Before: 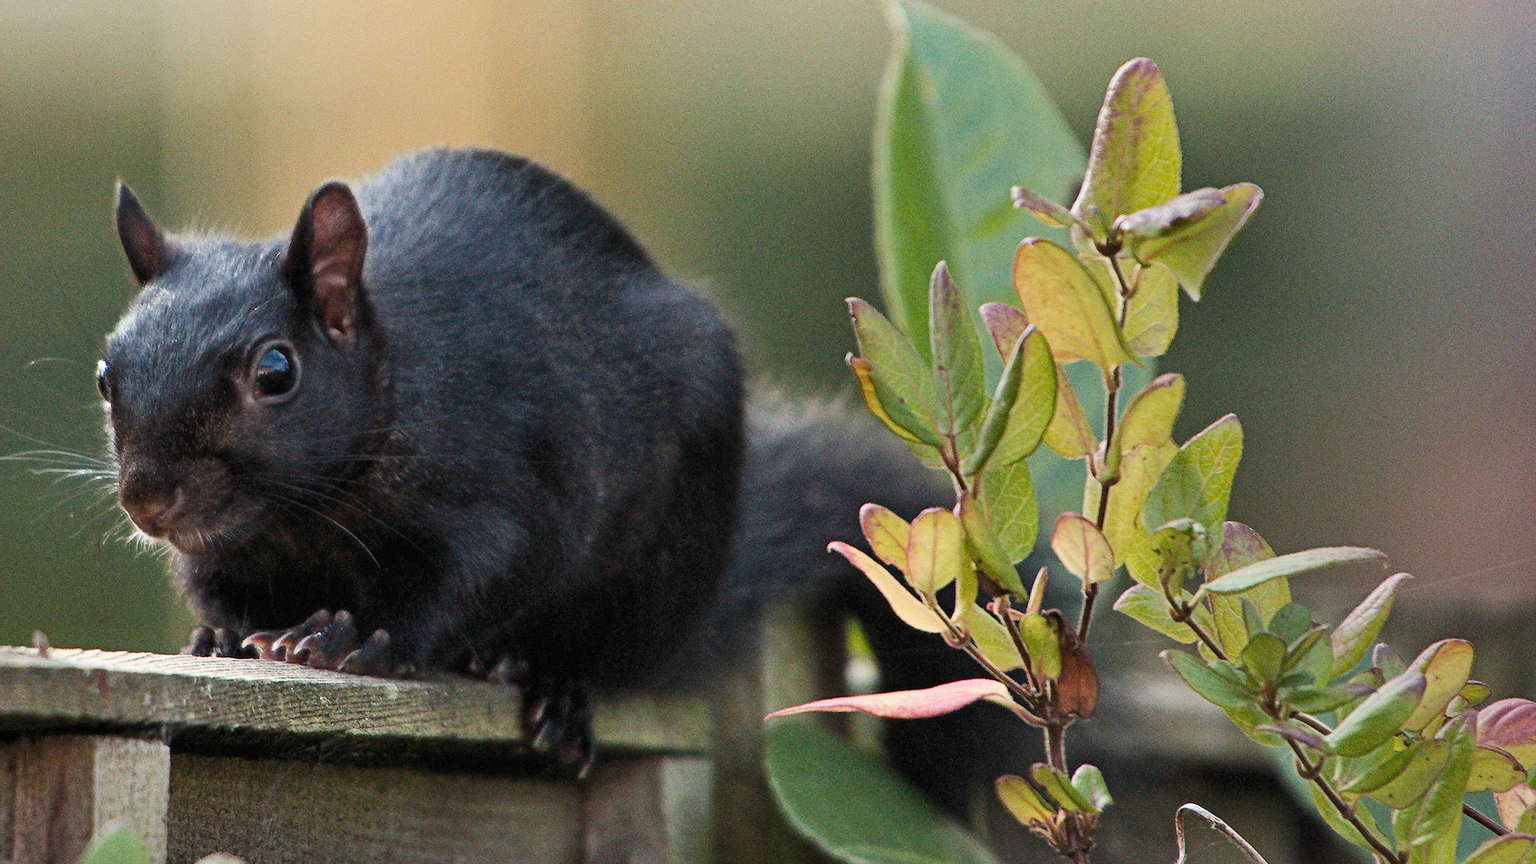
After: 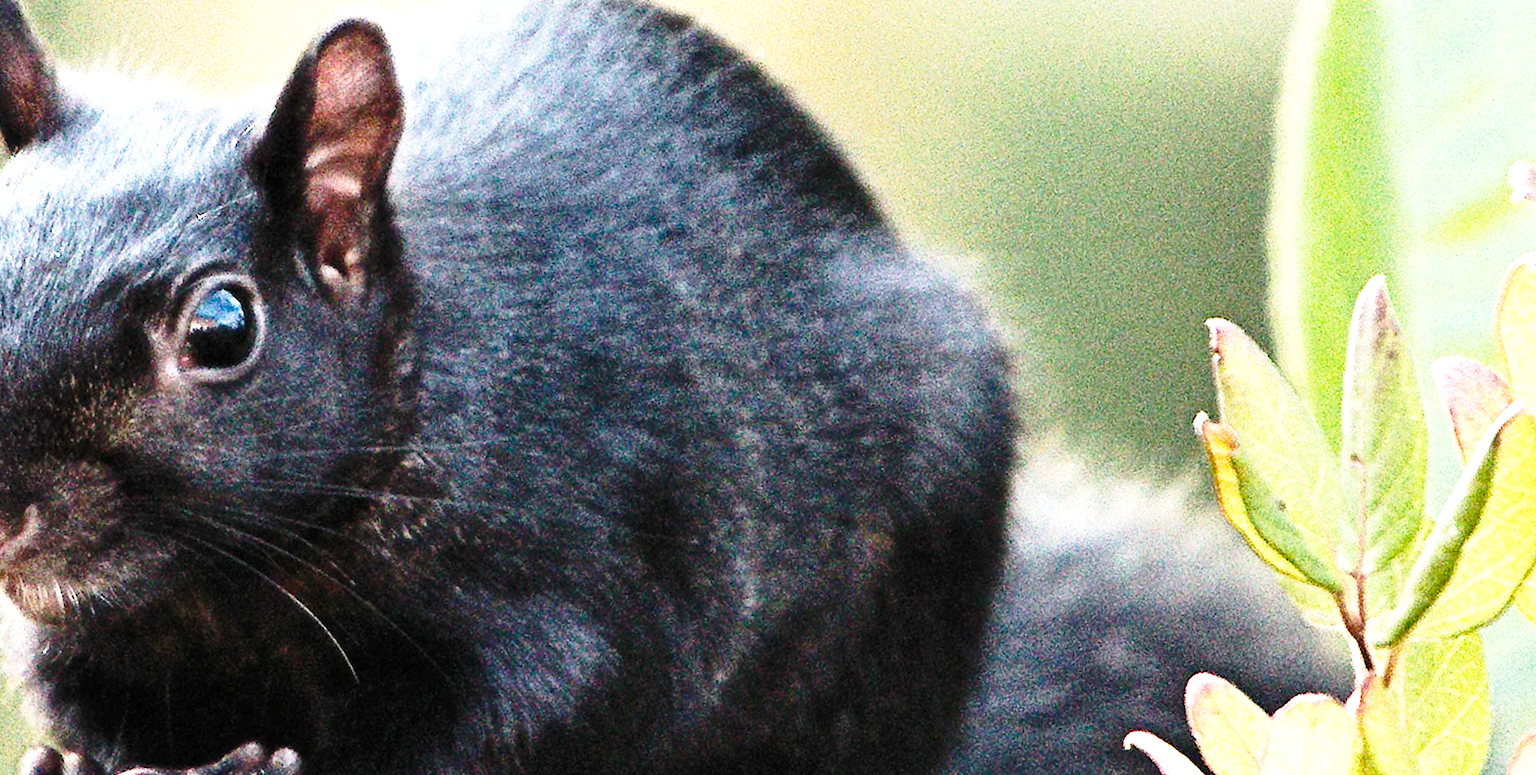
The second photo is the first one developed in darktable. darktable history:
base curve: curves: ch0 [(0, 0) (0.028, 0.03) (0.121, 0.232) (0.46, 0.748) (0.859, 0.968) (1, 1)], preserve colors none
exposure: black level correction 0, exposure 0.938 EV, compensate highlight preservation false
tone equalizer: -8 EV -0.759 EV, -7 EV -0.686 EV, -6 EV -0.565 EV, -5 EV -0.361 EV, -3 EV 0.379 EV, -2 EV 0.6 EV, -1 EV 0.698 EV, +0 EV 0.745 EV, edges refinement/feathering 500, mask exposure compensation -1.57 EV, preserve details no
crop and rotate: angle -6.86°, left 2.128%, top 6.858%, right 27.617%, bottom 30.1%
